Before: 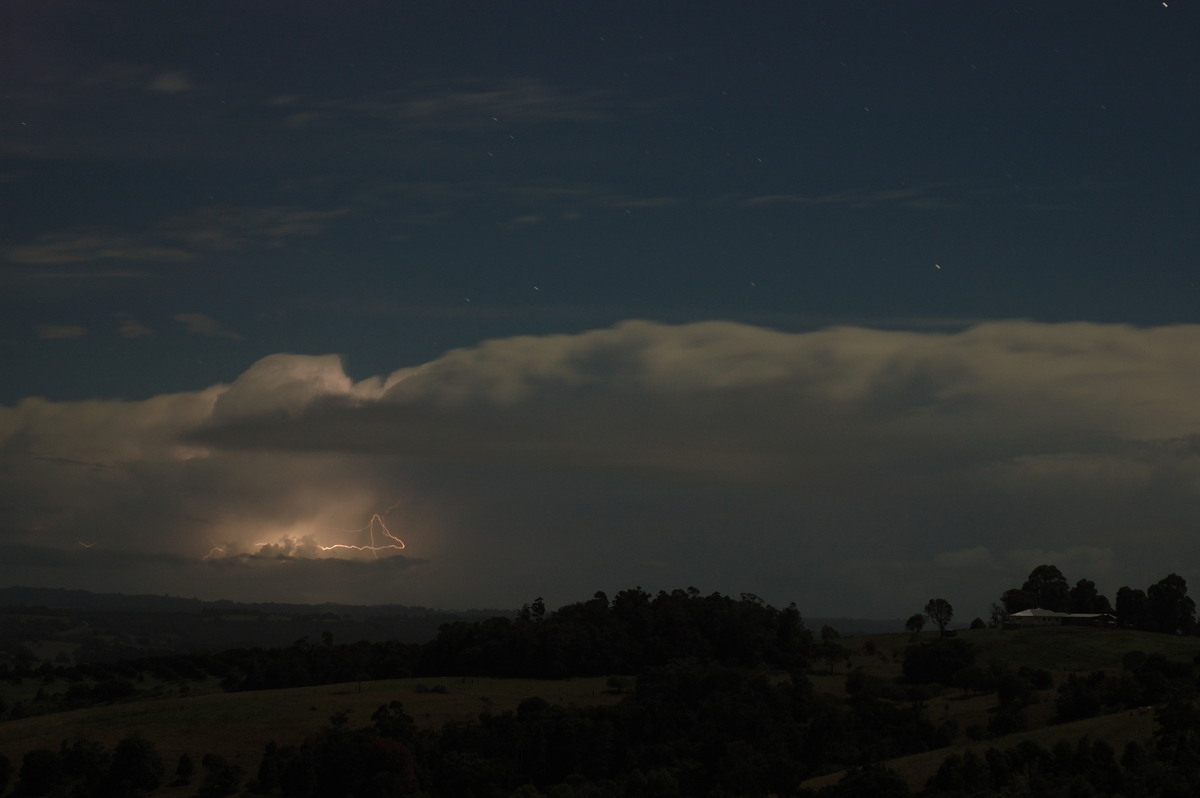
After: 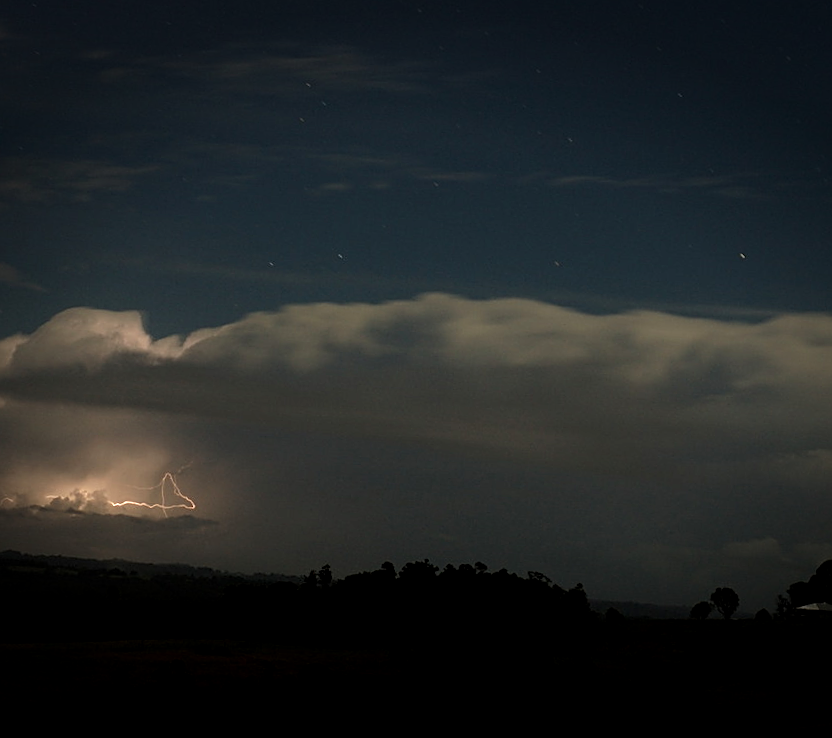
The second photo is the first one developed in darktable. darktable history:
tone equalizer: -8 EV -0.416 EV, -7 EV -0.365 EV, -6 EV -0.333 EV, -5 EV -0.206 EV, -3 EV 0.206 EV, -2 EV 0.34 EV, -1 EV 0.401 EV, +0 EV 0.387 EV
vignetting: fall-off start 78.86%, saturation -0.028, width/height ratio 1.327
sharpen: on, module defaults
crop and rotate: angle -3.09°, left 14.234%, top 0.018%, right 10.852%, bottom 0.021%
local contrast: detail 130%
